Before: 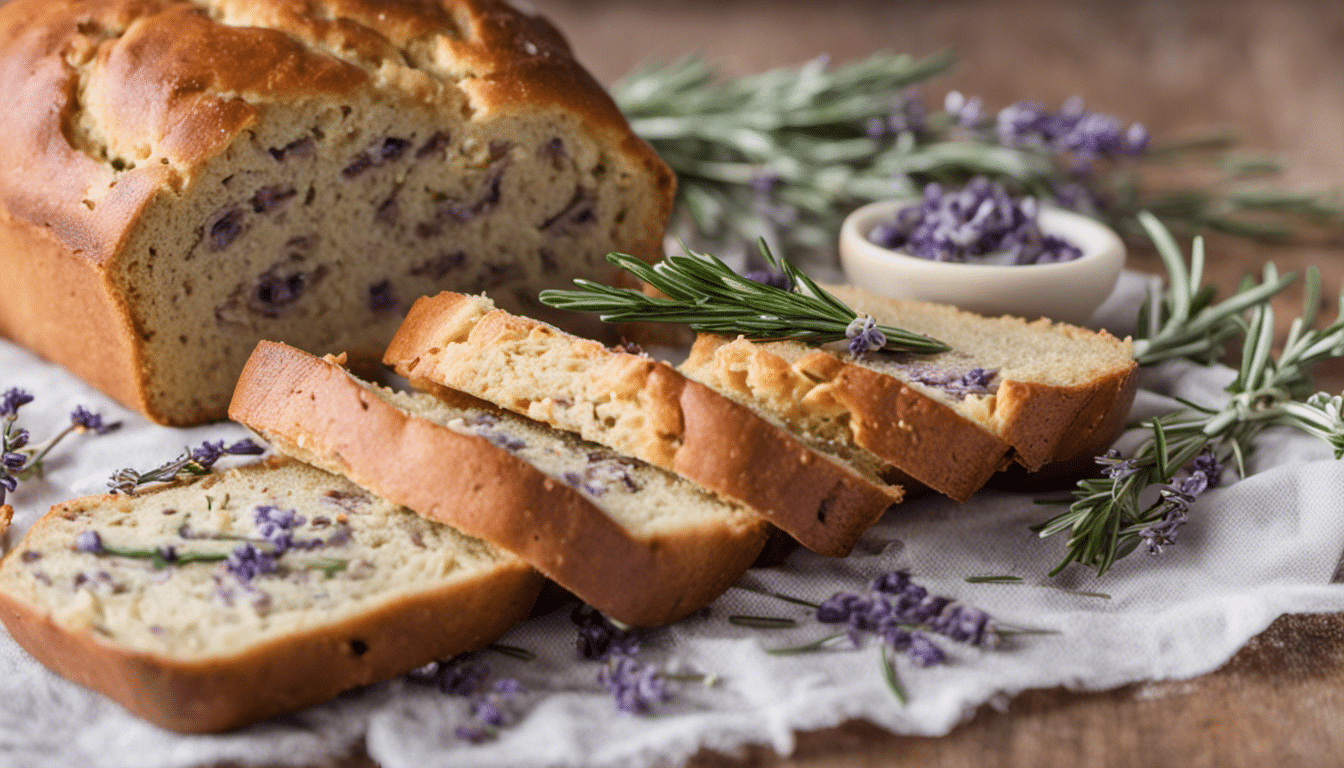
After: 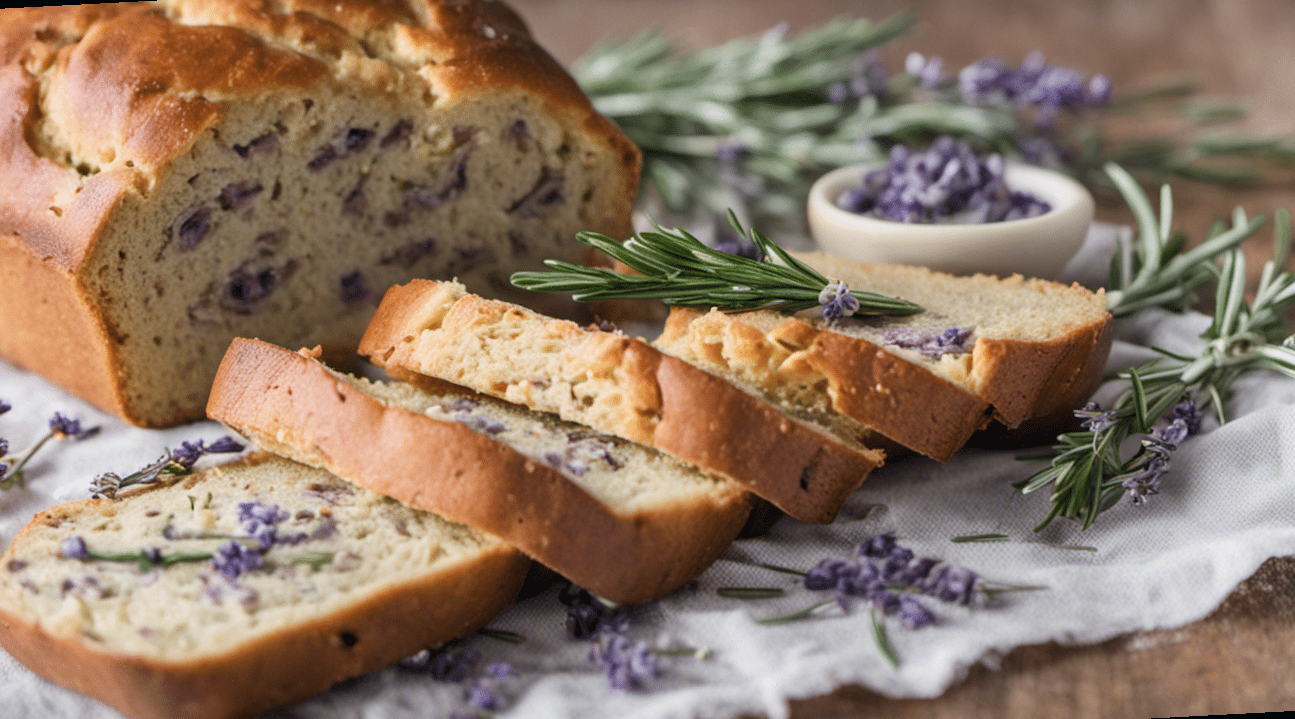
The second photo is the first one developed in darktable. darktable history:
color balance: mode lift, gamma, gain (sRGB), lift [1, 1, 1.022, 1.026]
rotate and perspective: rotation -3°, crop left 0.031, crop right 0.968, crop top 0.07, crop bottom 0.93
